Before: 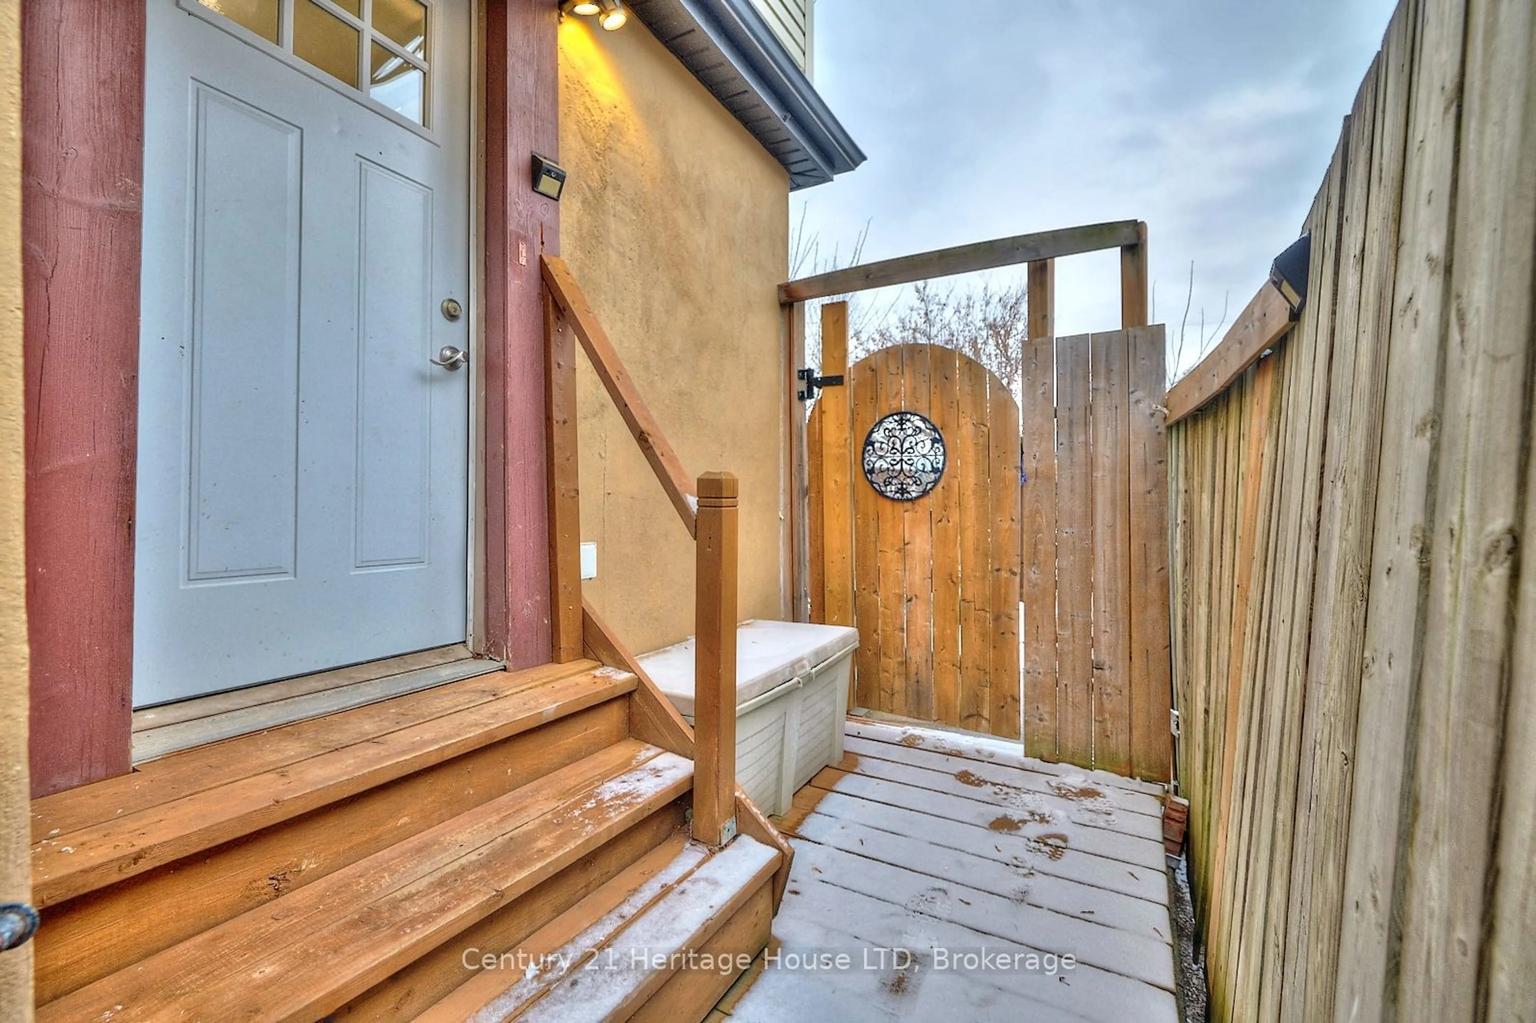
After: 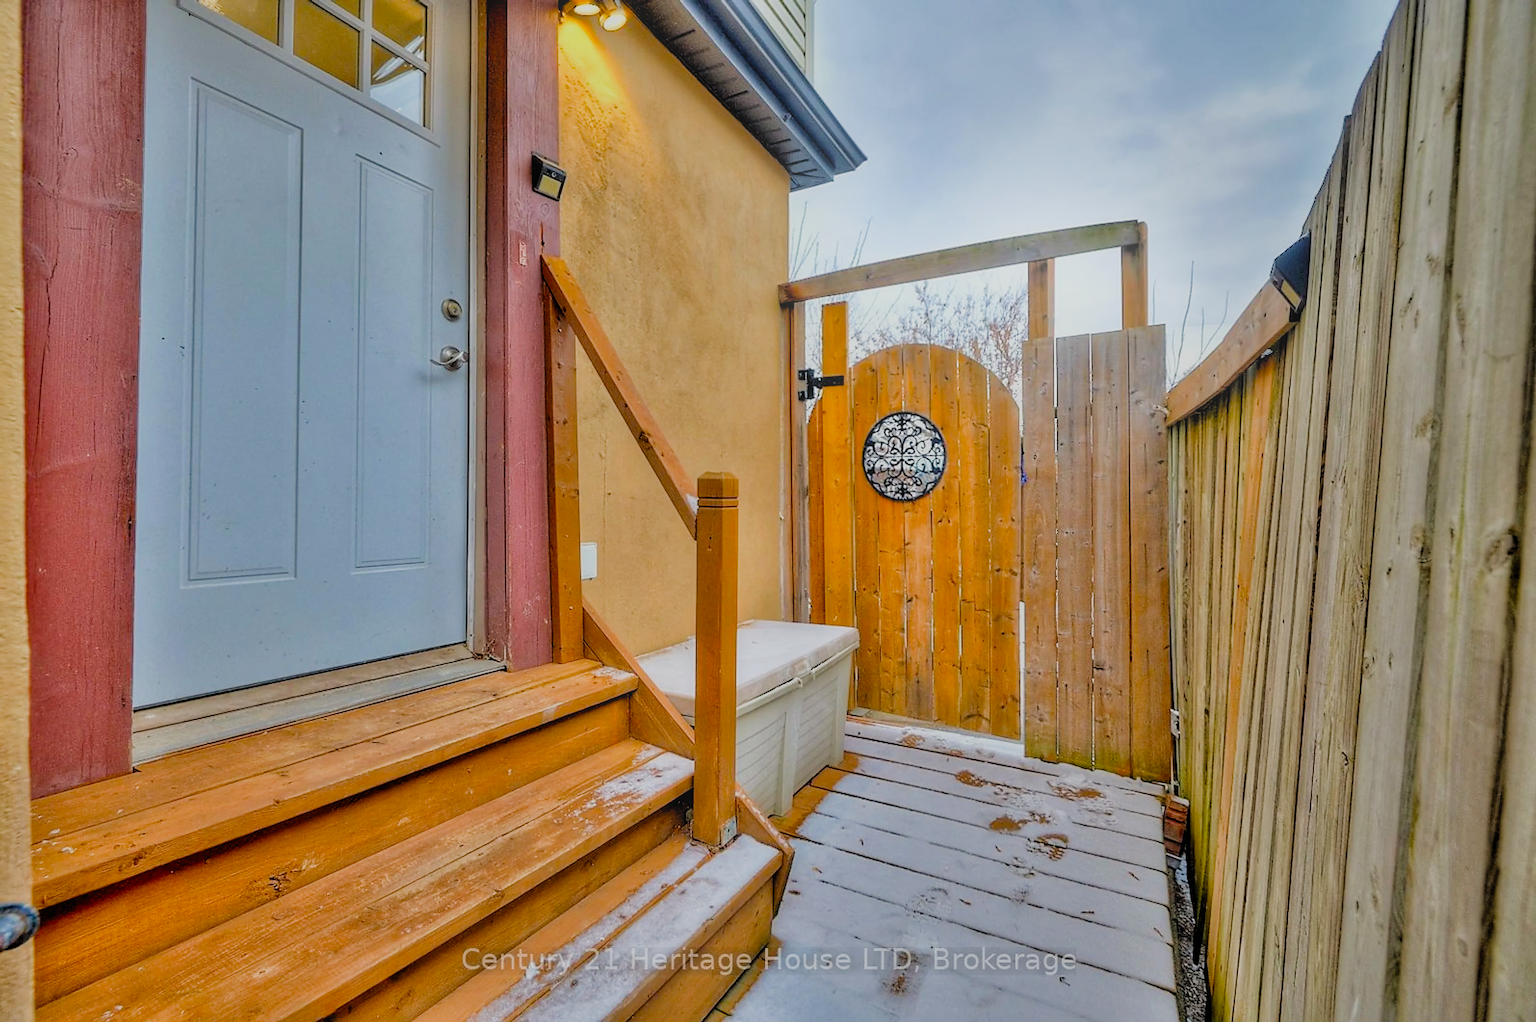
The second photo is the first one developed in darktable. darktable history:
tone equalizer: on, module defaults
sharpen: radius 1.864, amount 0.398, threshold 1.271
filmic rgb: black relative exposure -4.4 EV, white relative exposure 5 EV, threshold 3 EV, hardness 2.23, latitude 40.06%, contrast 1.15, highlights saturation mix 10%, shadows ↔ highlights balance 1.04%, preserve chrominance RGB euclidean norm (legacy), color science v4 (2020), enable highlight reconstruction true
bloom: size 38%, threshold 95%, strength 30%
